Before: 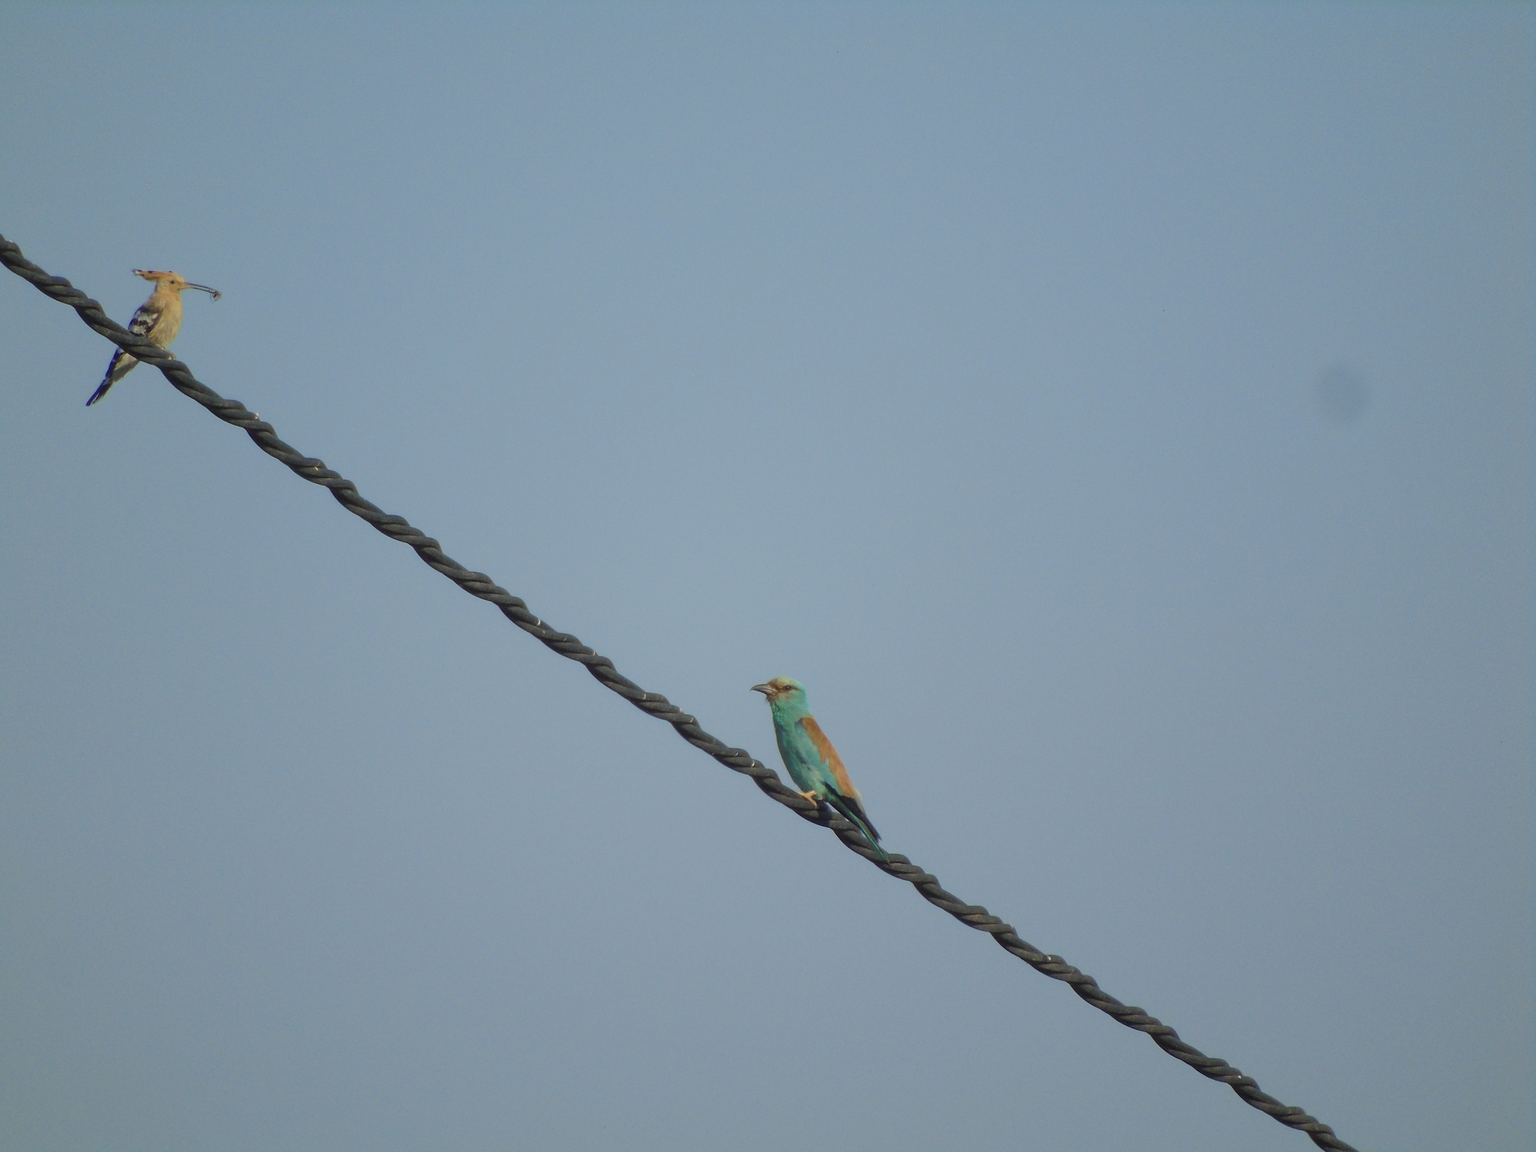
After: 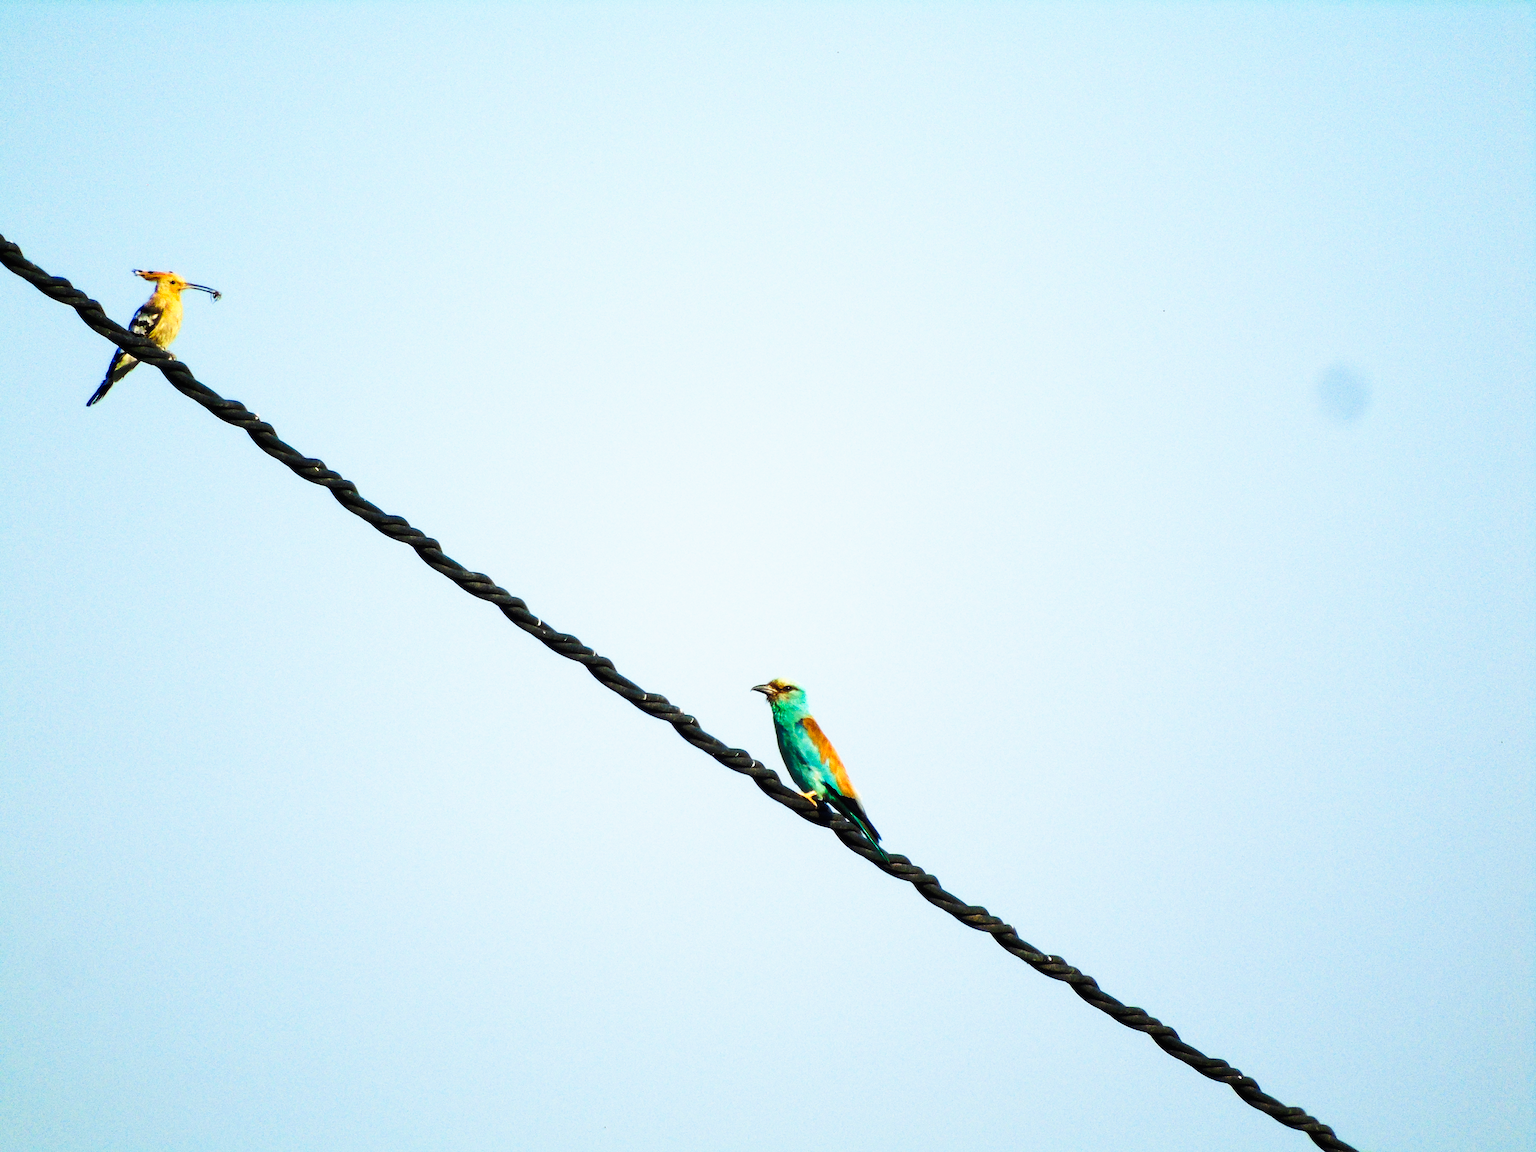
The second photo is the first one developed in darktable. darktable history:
tone curve: curves: ch0 [(0, 0) (0.003, 0) (0.011, 0.001) (0.025, 0.003) (0.044, 0.003) (0.069, 0.006) (0.1, 0.009) (0.136, 0.014) (0.177, 0.029) (0.224, 0.061) (0.277, 0.127) (0.335, 0.218) (0.399, 0.38) (0.468, 0.588) (0.543, 0.809) (0.623, 0.947) (0.709, 0.987) (0.801, 0.99) (0.898, 0.99) (1, 1)], preserve colors none
